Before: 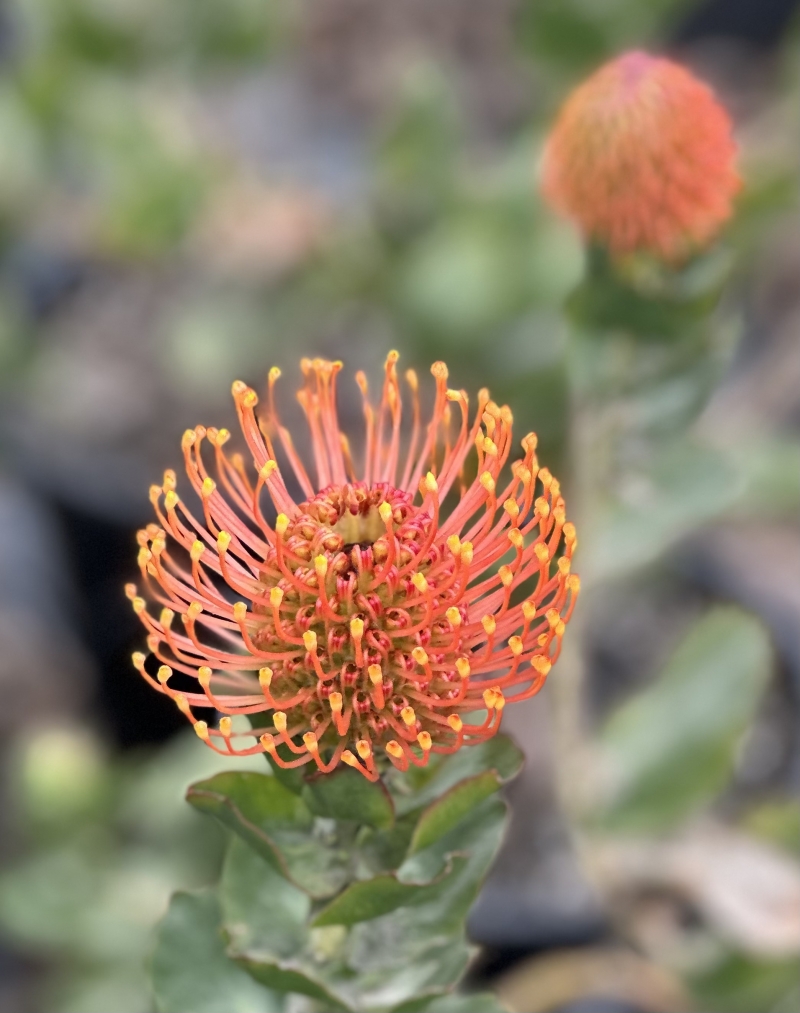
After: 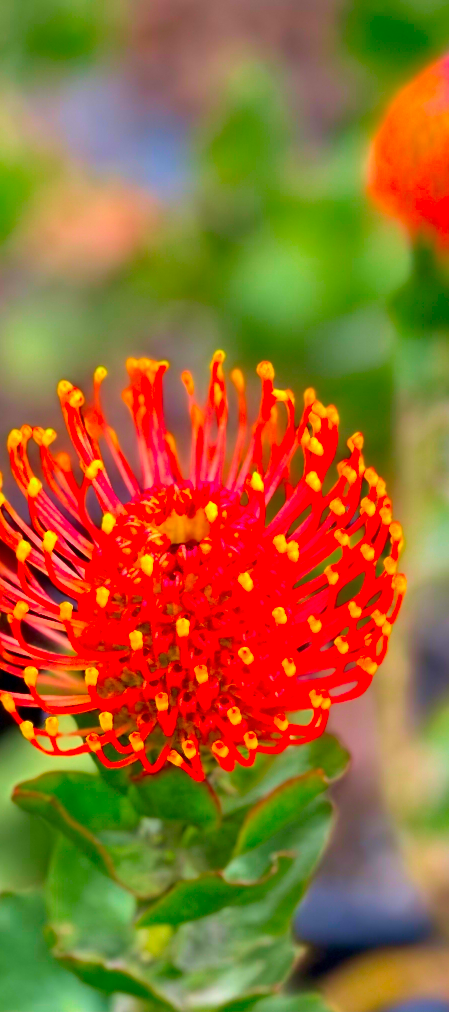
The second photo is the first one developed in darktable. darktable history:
velvia: on, module defaults
color correction: highlights b* -0.044, saturation 3
exposure: black level correction 0.001, compensate highlight preservation false
crop: left 21.834%, right 22.016%, bottom 0.01%
